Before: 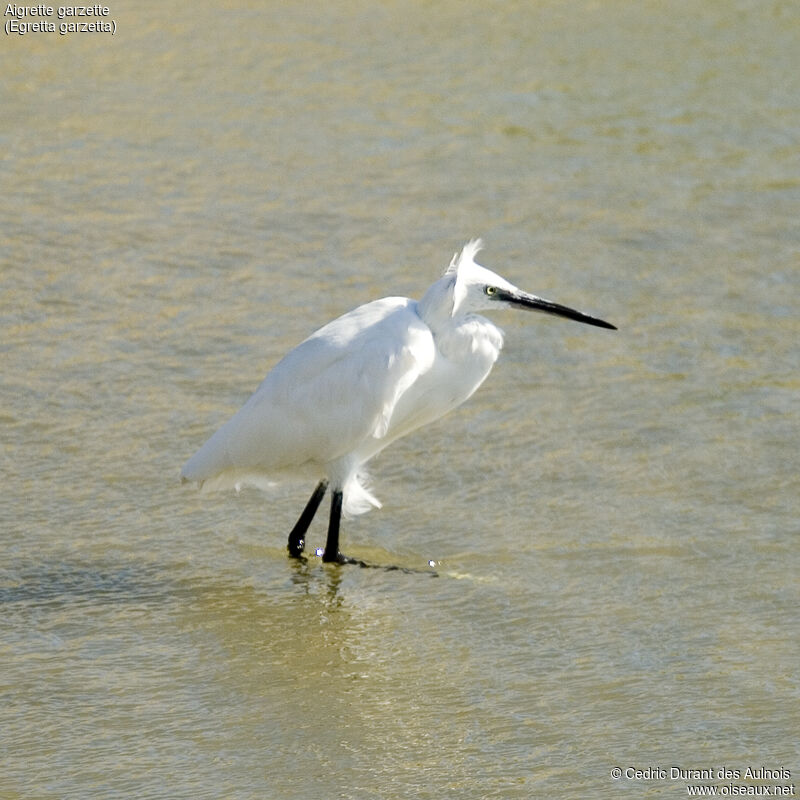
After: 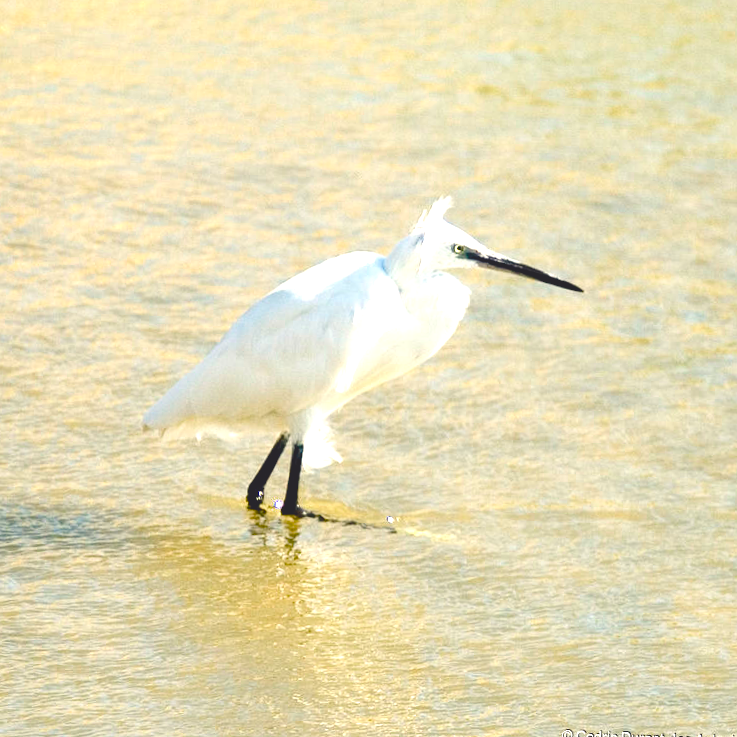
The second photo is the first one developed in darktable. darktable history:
color balance: on, module defaults
crop and rotate: angle -1.96°, left 3.097%, top 4.154%, right 1.586%, bottom 0.529%
color balance rgb: shadows lift › chroma 3%, shadows lift › hue 280.8°, power › hue 330°, highlights gain › chroma 3%, highlights gain › hue 75.6°, global offset › luminance 2%, perceptual saturation grading › global saturation 20%, perceptual saturation grading › highlights -25%, perceptual saturation grading › shadows 50%, global vibrance 20.33%
exposure: black level correction 0, exposure 1.1 EV, compensate exposure bias true, compensate highlight preservation false
